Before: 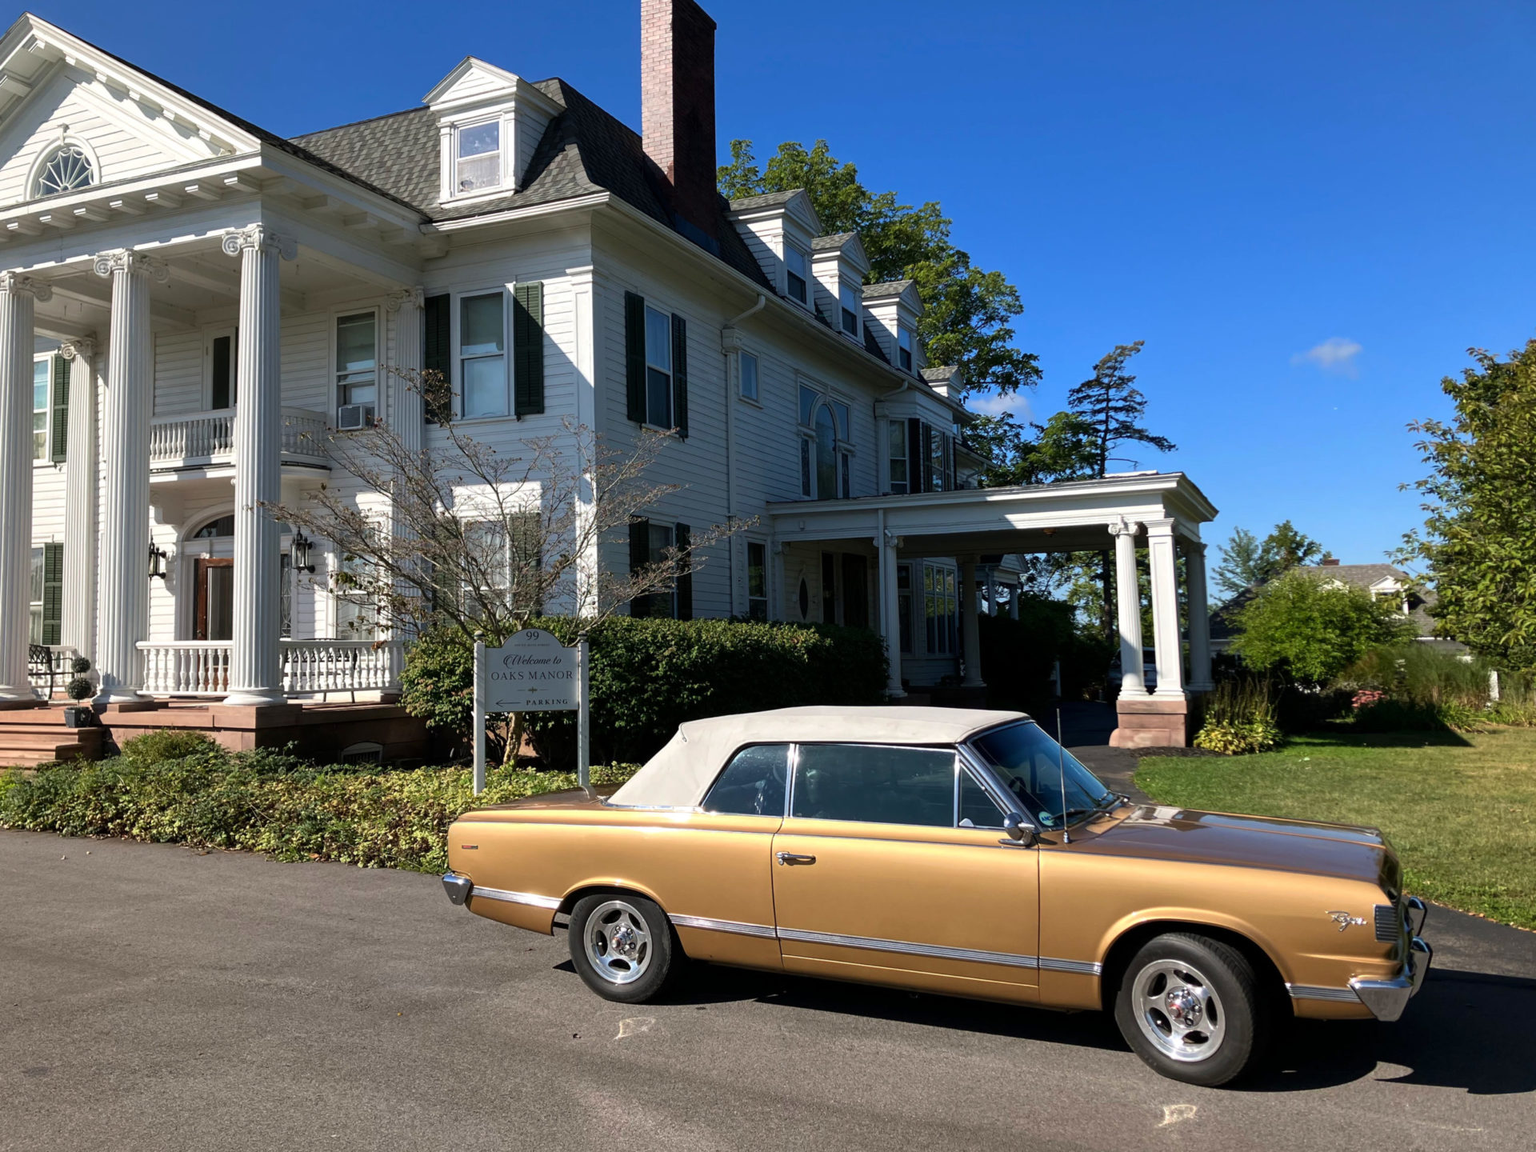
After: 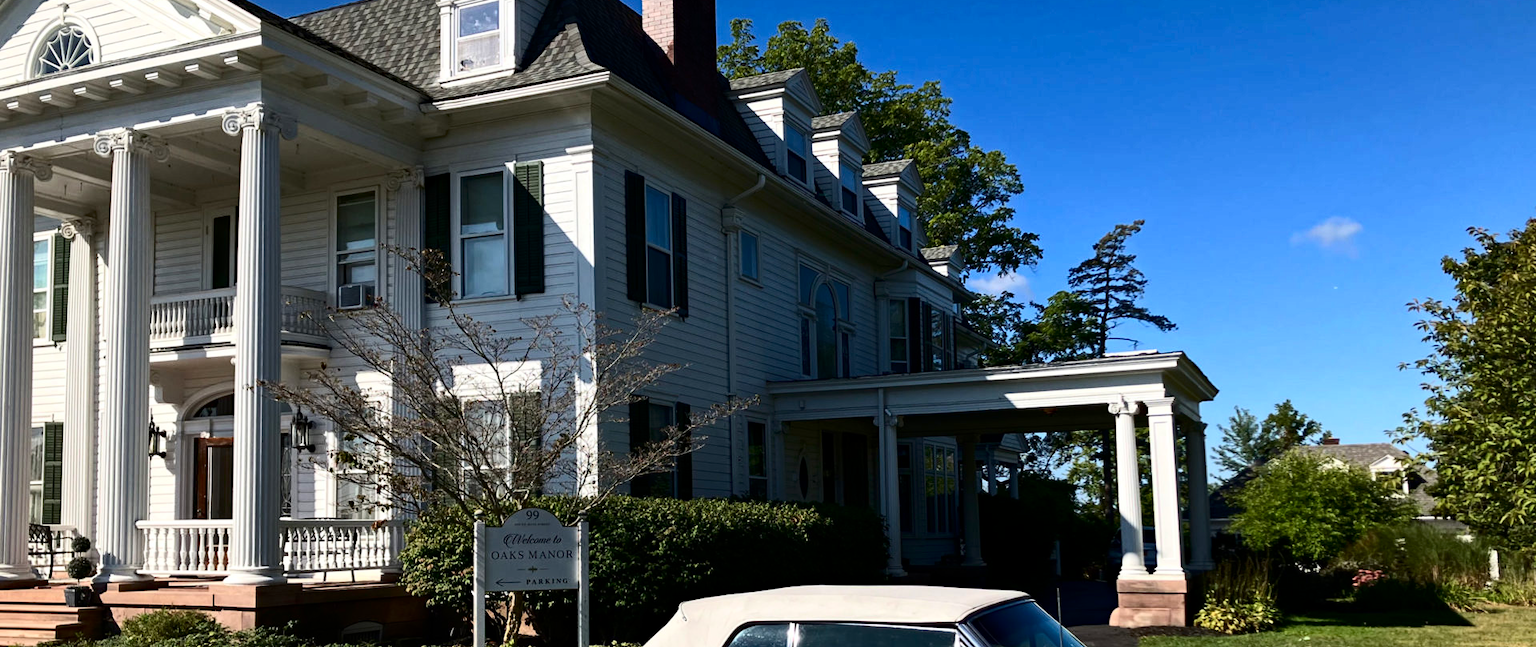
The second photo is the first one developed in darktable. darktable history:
haze removal: on, module defaults
crop and rotate: top 10.551%, bottom 33.215%
contrast brightness saturation: contrast 0.279
